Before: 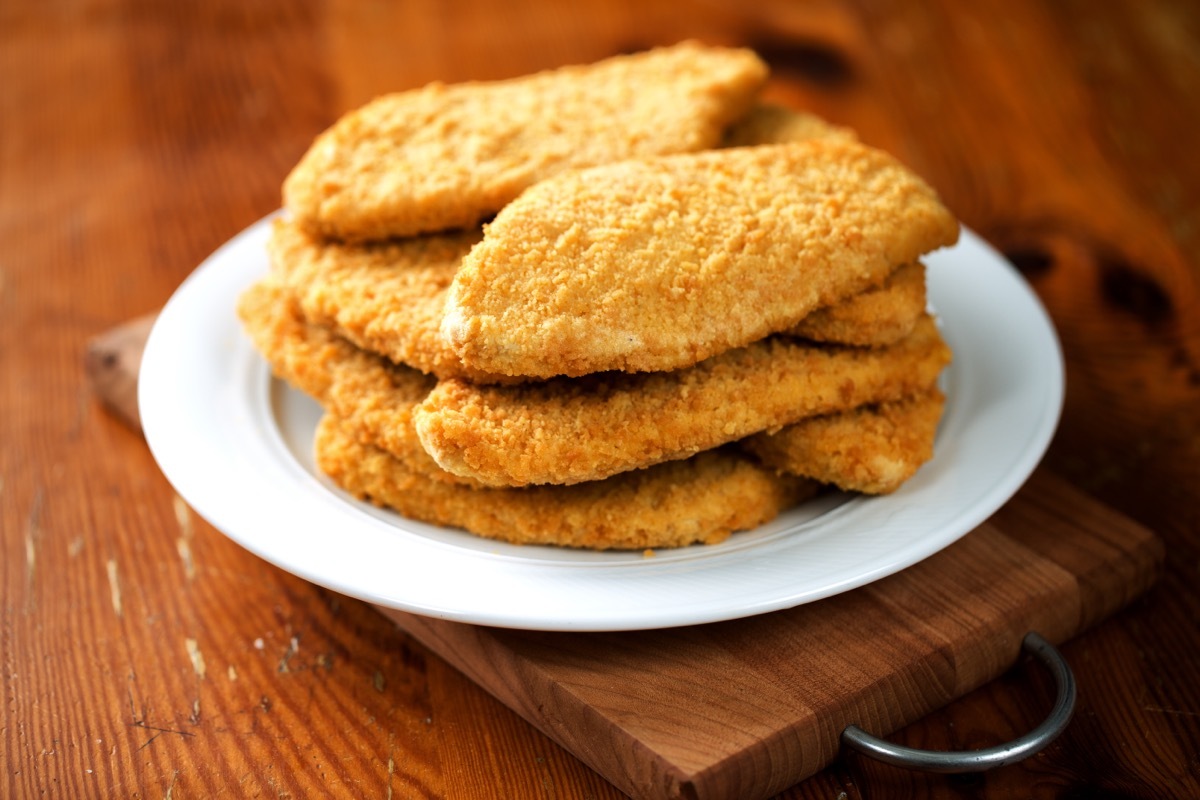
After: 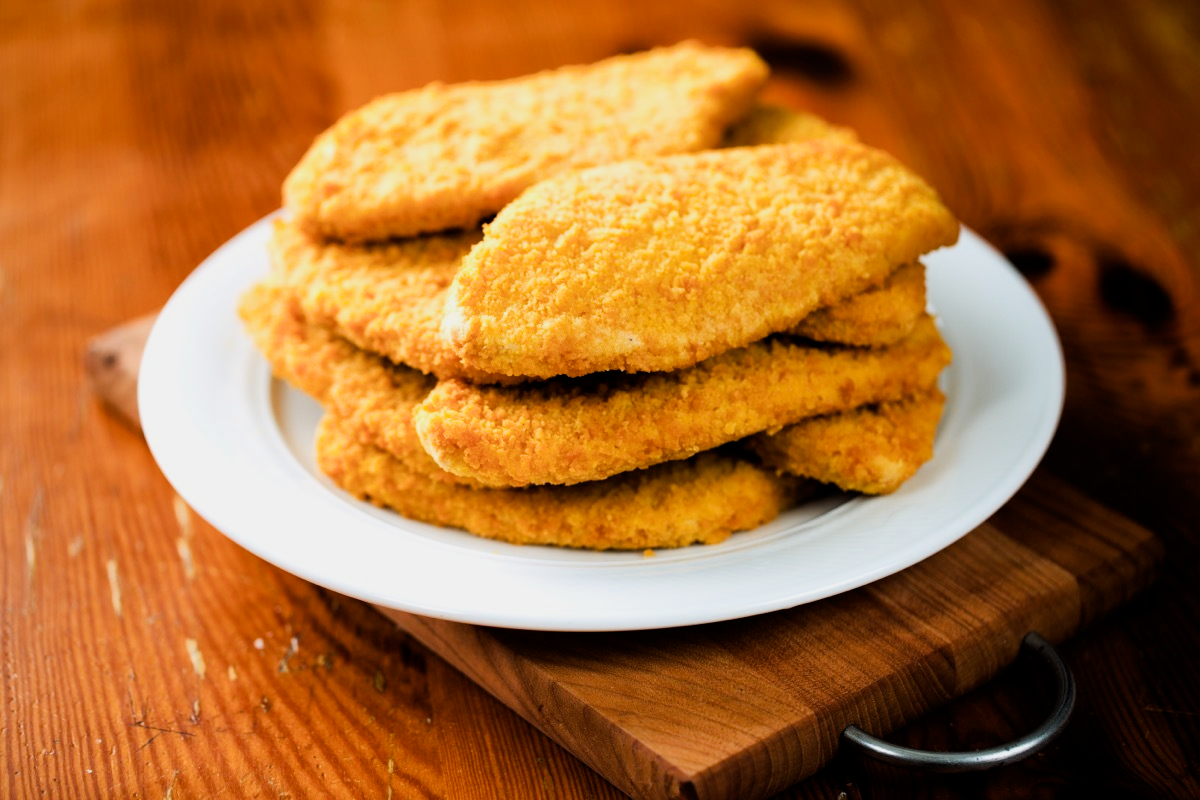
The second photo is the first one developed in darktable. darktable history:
filmic rgb: black relative exposure -7.65 EV, white relative exposure 4.56 EV, threshold 5.98 EV, hardness 3.61, enable highlight reconstruction true
color balance rgb: perceptual saturation grading › global saturation 19.332%, perceptual brilliance grading › highlights 11.284%
tone equalizer: -8 EV -0.448 EV, -7 EV -0.422 EV, -6 EV -0.371 EV, -5 EV -0.209 EV, -3 EV 0.196 EV, -2 EV 0.334 EV, -1 EV 0.37 EV, +0 EV 0.409 EV
